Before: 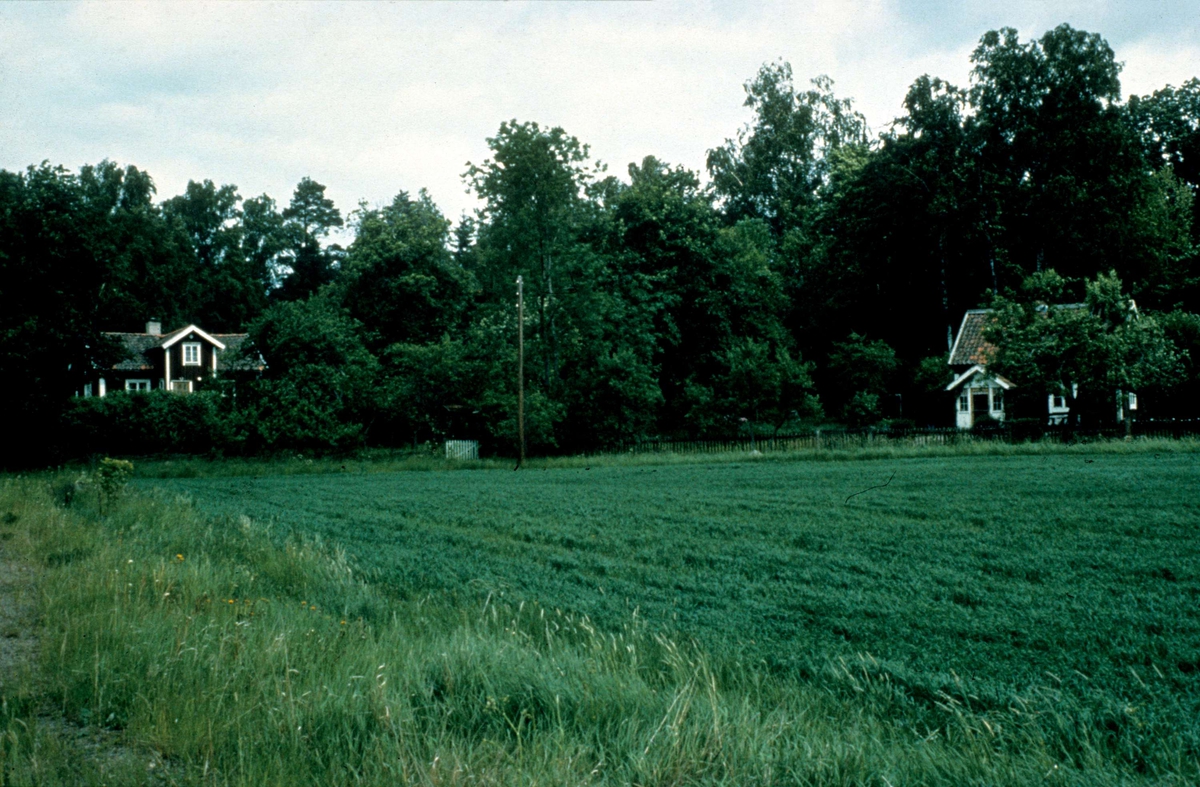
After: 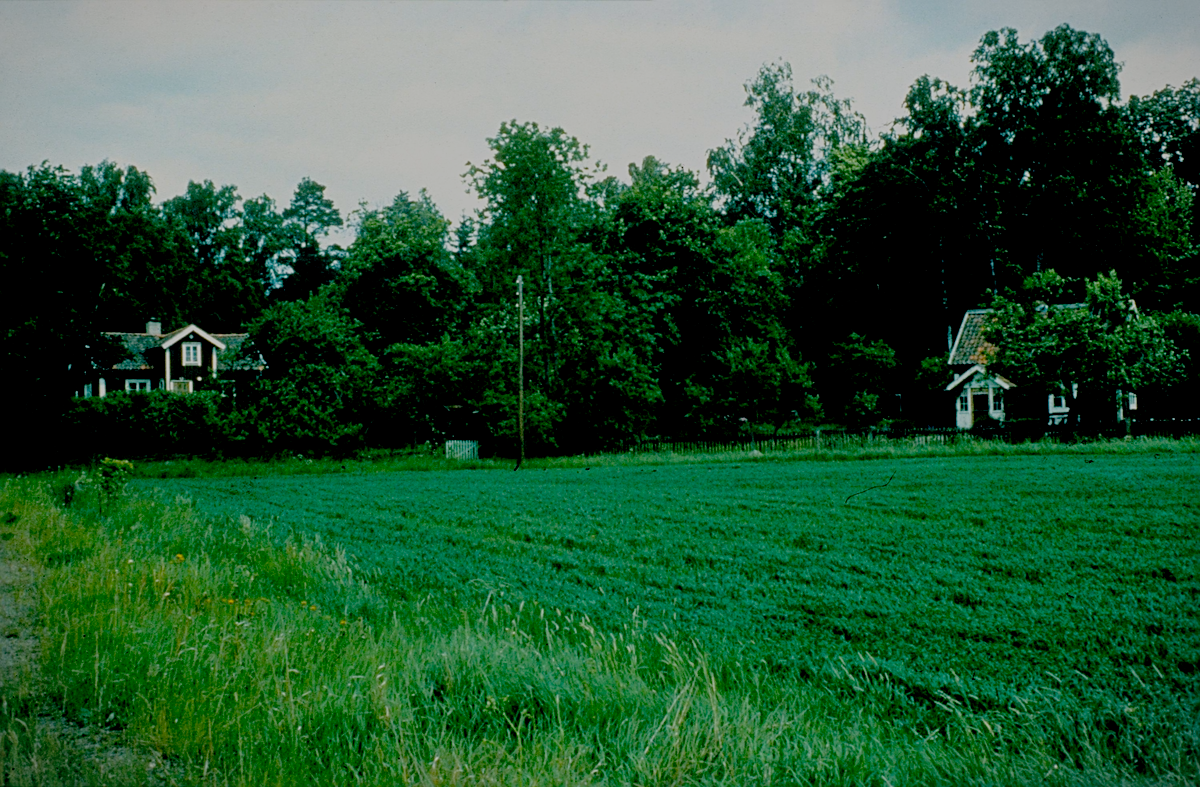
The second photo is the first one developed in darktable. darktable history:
vignetting: fall-off start 100%, brightness -0.282, width/height ratio 1.31
color balance rgb: linear chroma grading › global chroma 15%, perceptual saturation grading › global saturation 30%
filmic rgb: black relative exposure -7 EV, white relative exposure 6 EV, threshold 3 EV, target black luminance 0%, hardness 2.73, latitude 61.22%, contrast 0.691, highlights saturation mix 10%, shadows ↔ highlights balance -0.073%, preserve chrominance no, color science v4 (2020), iterations of high-quality reconstruction 10, contrast in shadows soft, contrast in highlights soft, enable highlight reconstruction true
sharpen: on, module defaults
